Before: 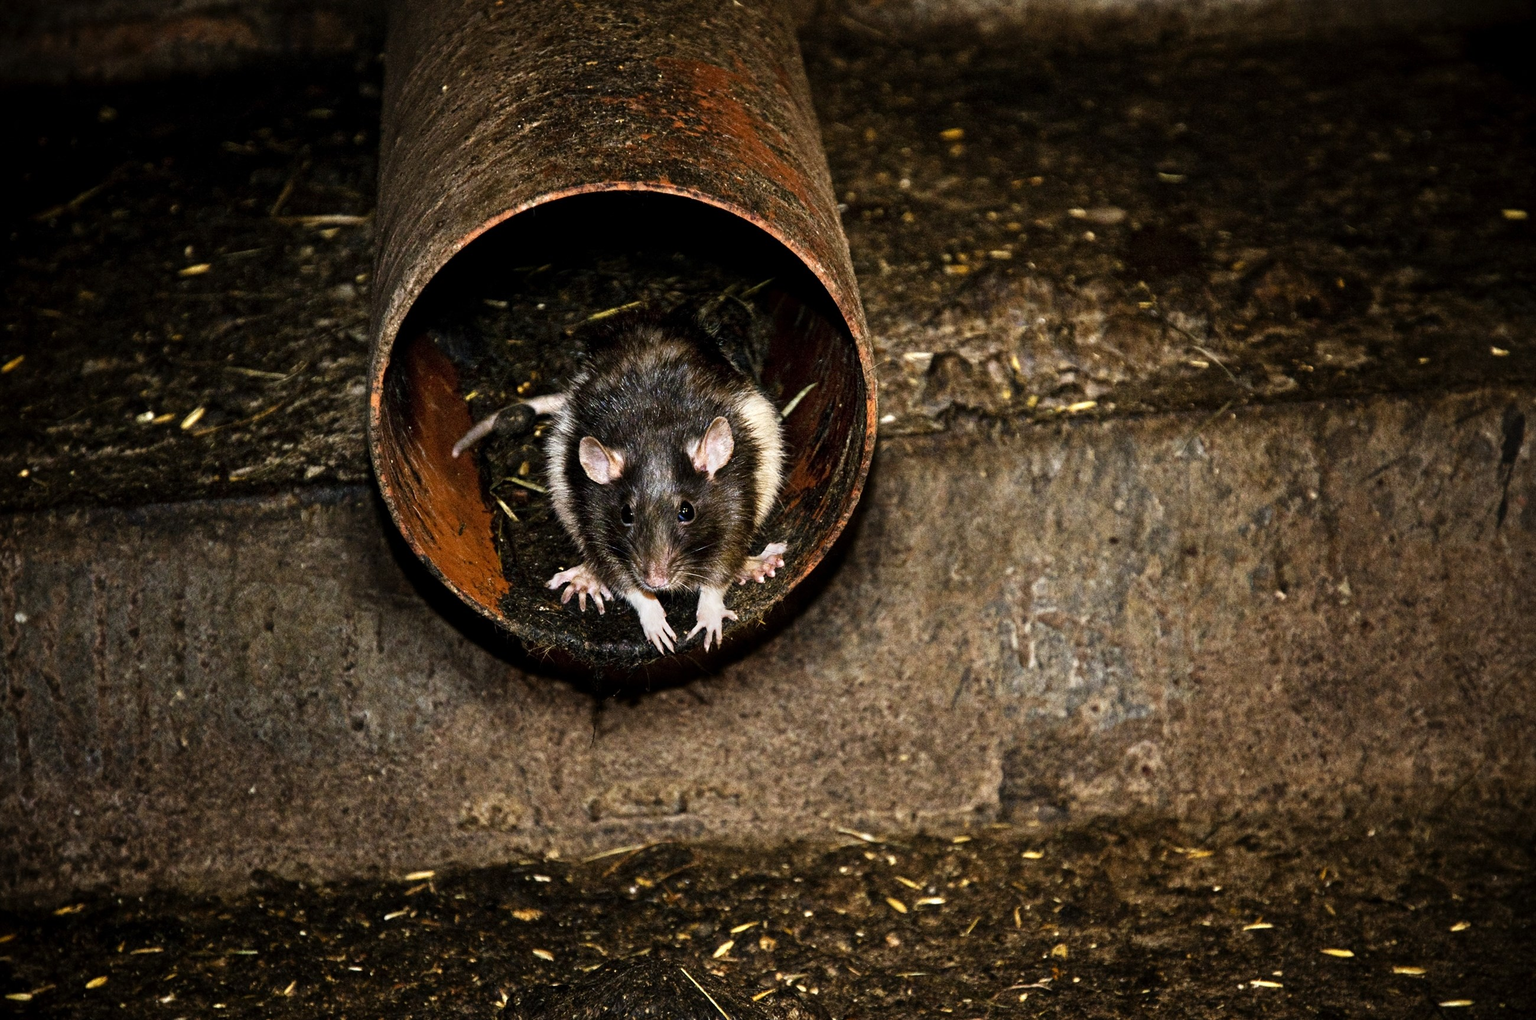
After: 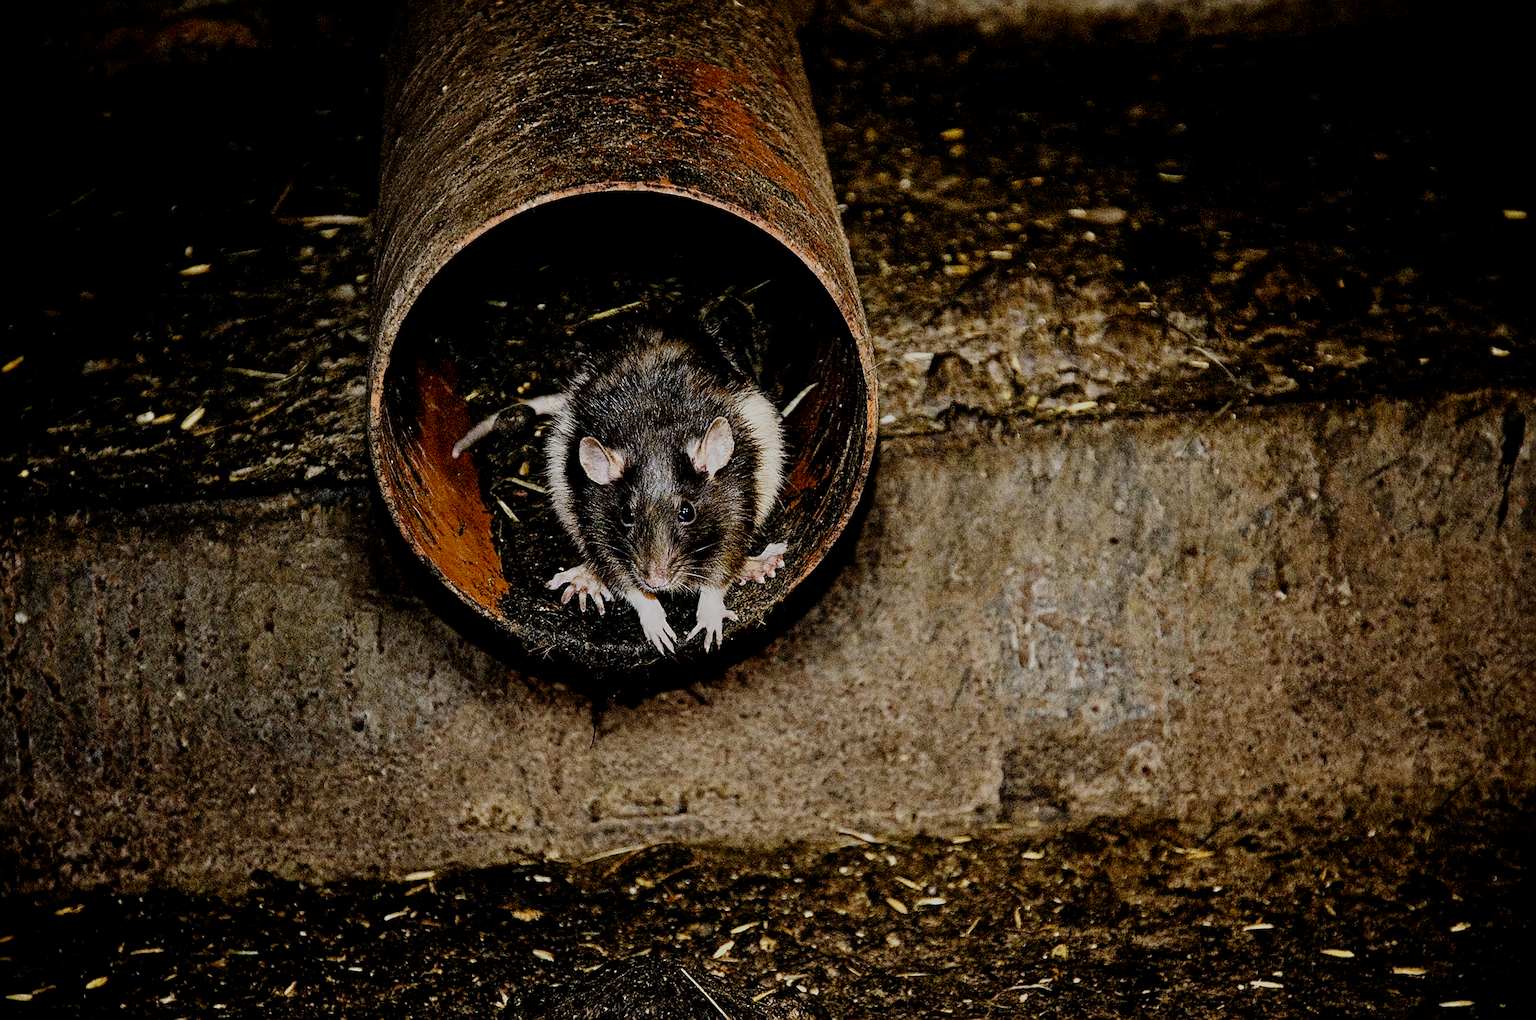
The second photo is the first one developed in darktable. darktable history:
filmic rgb: middle gray luminance 18%, black relative exposure -7.5 EV, white relative exposure 8.5 EV, threshold 6 EV, target black luminance 0%, hardness 2.23, latitude 18.37%, contrast 0.878, highlights saturation mix 5%, shadows ↔ highlights balance 10.15%, add noise in highlights 0, preserve chrominance no, color science v3 (2019), use custom middle-gray values true, iterations of high-quality reconstruction 0, contrast in highlights soft, enable highlight reconstruction true
sharpen: radius 1.4, amount 1.25, threshold 0.7
